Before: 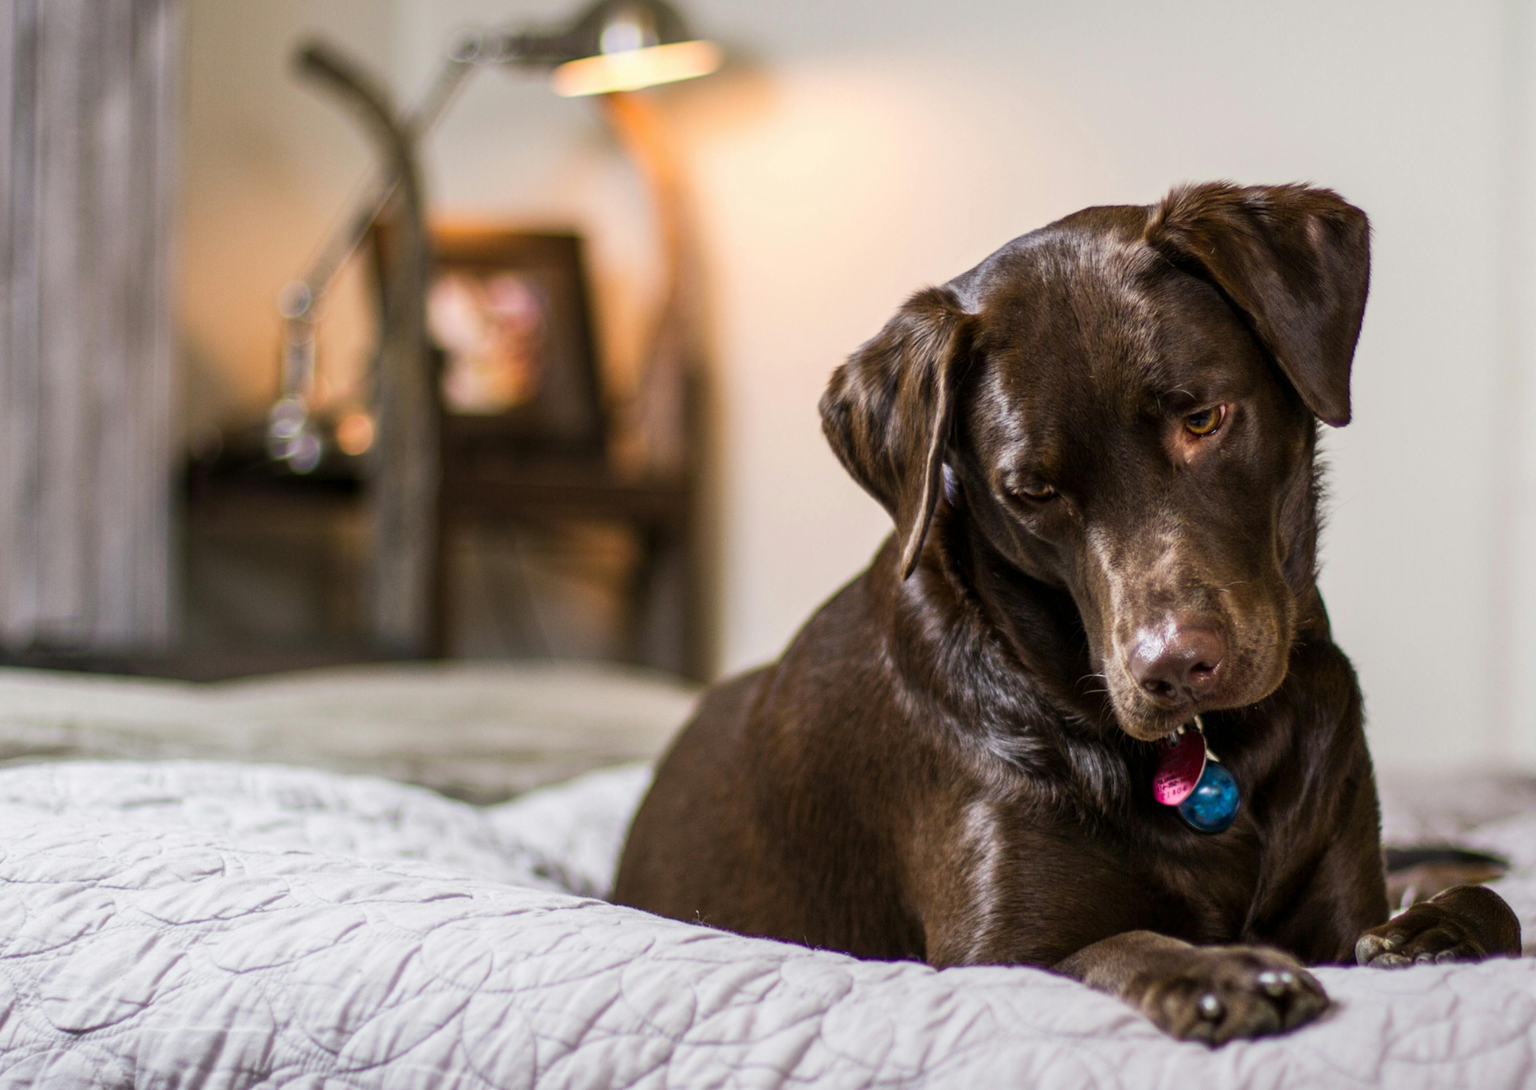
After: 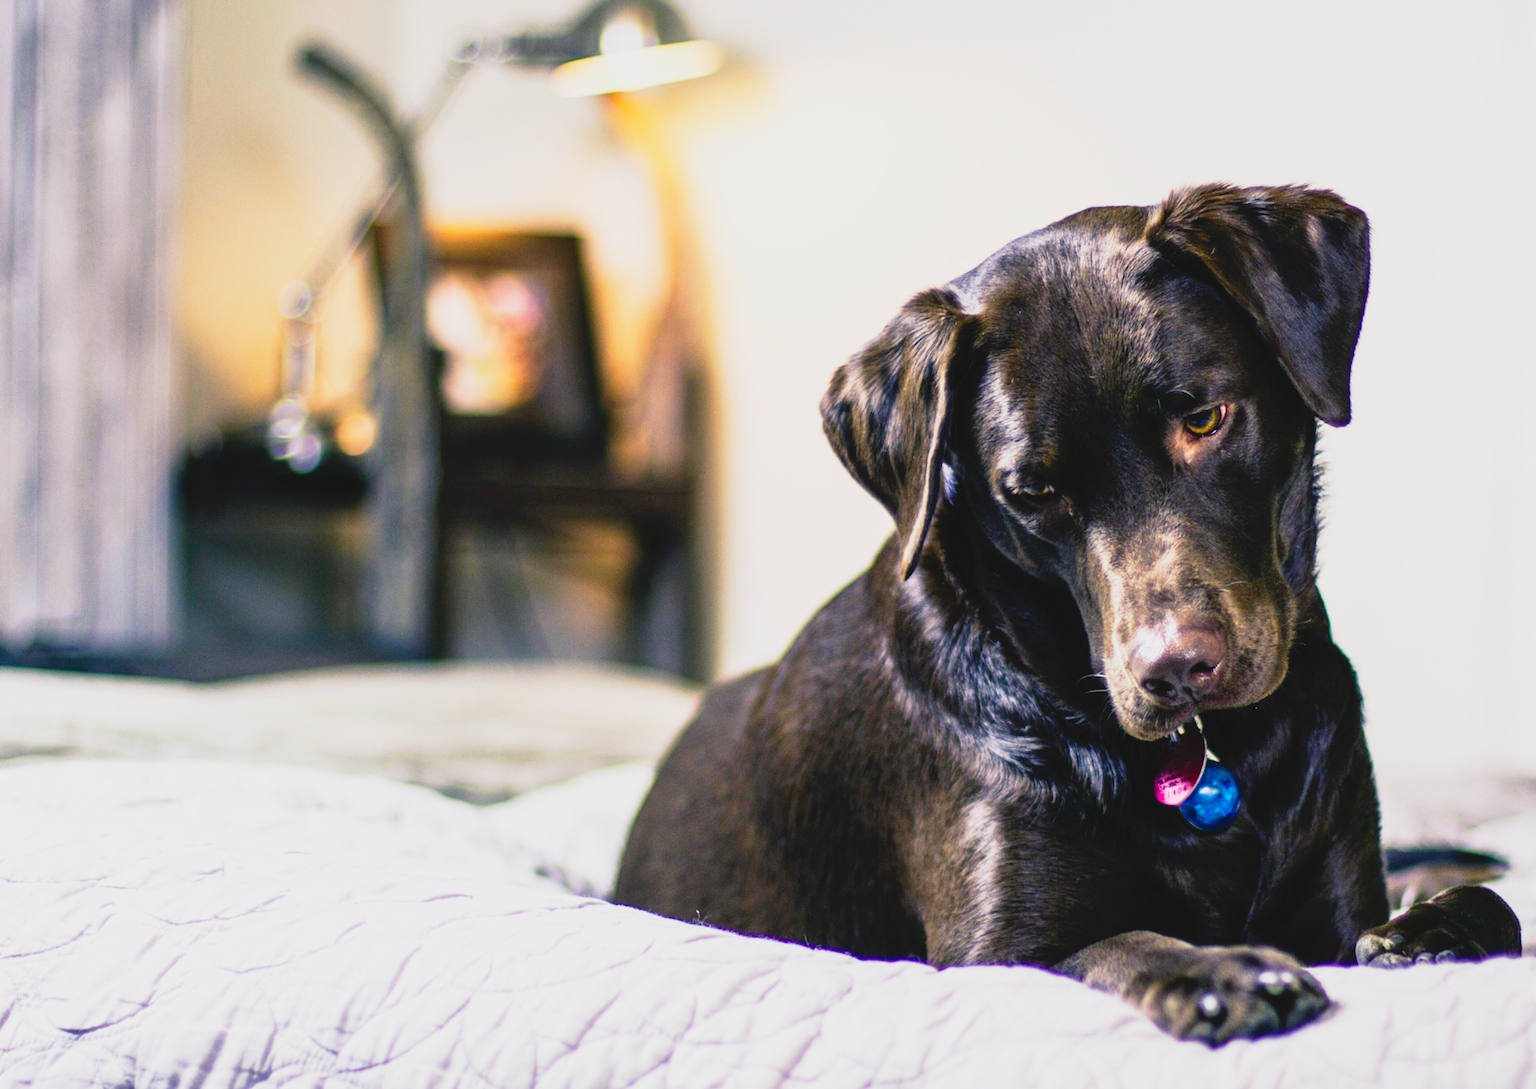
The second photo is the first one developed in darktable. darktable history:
base curve: curves: ch0 [(0, 0) (0.012, 0.01) (0.073, 0.168) (0.31, 0.711) (0.645, 0.957) (1, 1)], preserve colors none
contrast brightness saturation: contrast -0.127
color balance rgb: shadows lift › luminance -41.042%, shadows lift › chroma 13.845%, shadows lift › hue 258.56°, perceptual saturation grading › global saturation -3.493%, global vibrance 20%
